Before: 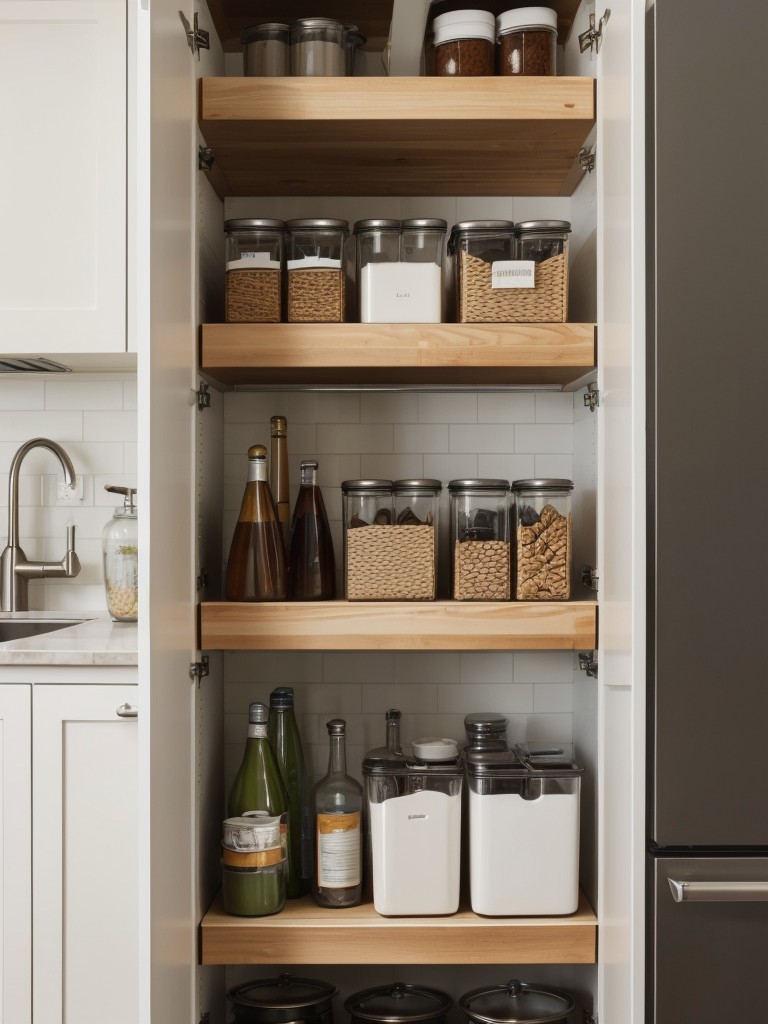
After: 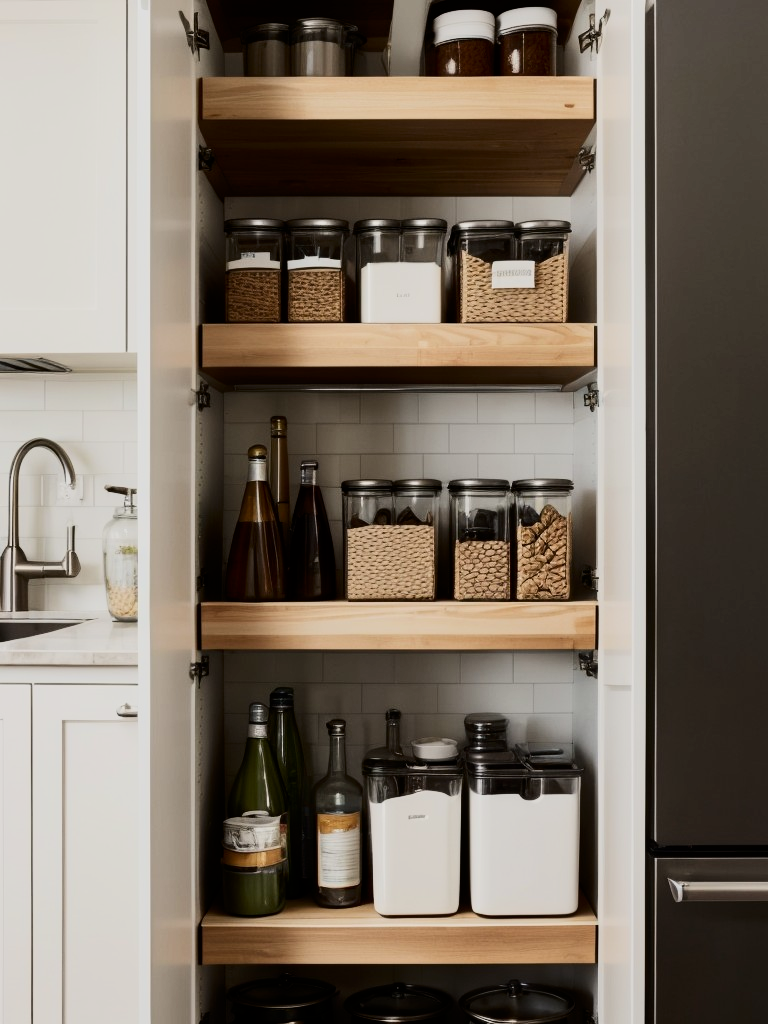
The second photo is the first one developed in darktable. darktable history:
contrast brightness saturation: contrast 0.28
filmic rgb: black relative exposure -7.15 EV, white relative exposure 5.36 EV, hardness 3.02, color science v6 (2022)
